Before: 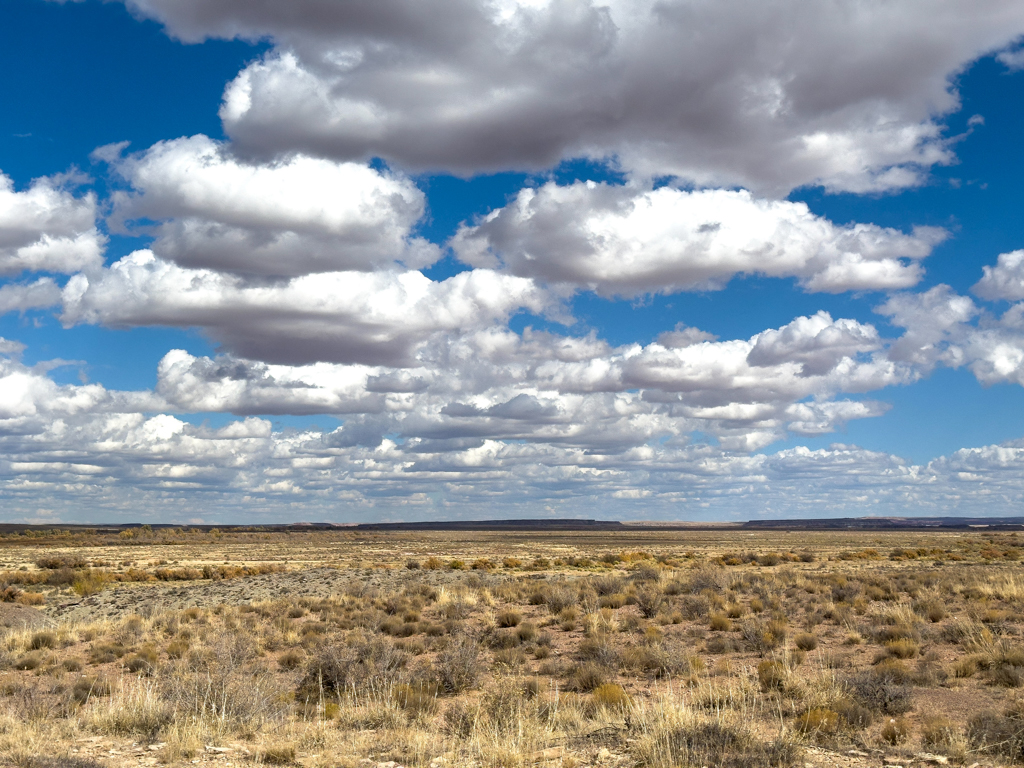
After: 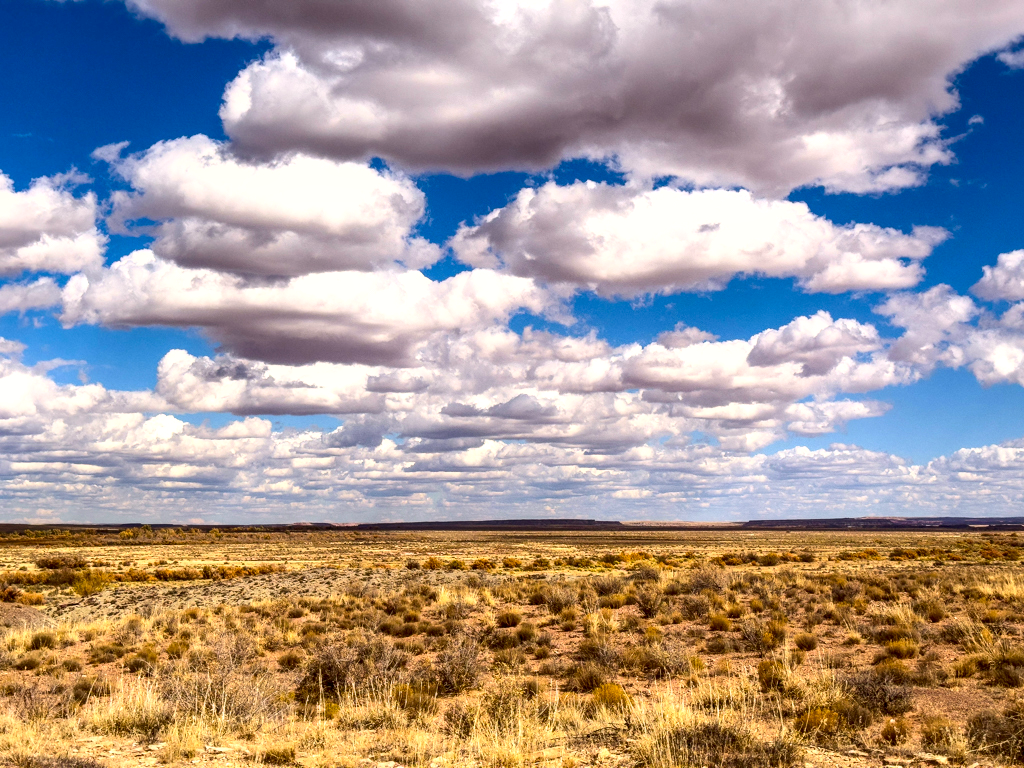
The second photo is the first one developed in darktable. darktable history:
tone equalizer: on, module defaults
local contrast: detail 130%
color correction: highlights a* 10.17, highlights b* 9.75, shadows a* 7.88, shadows b* 8.2, saturation 0.798
contrast brightness saturation: contrast 0.258, brightness 0.021, saturation 0.86
